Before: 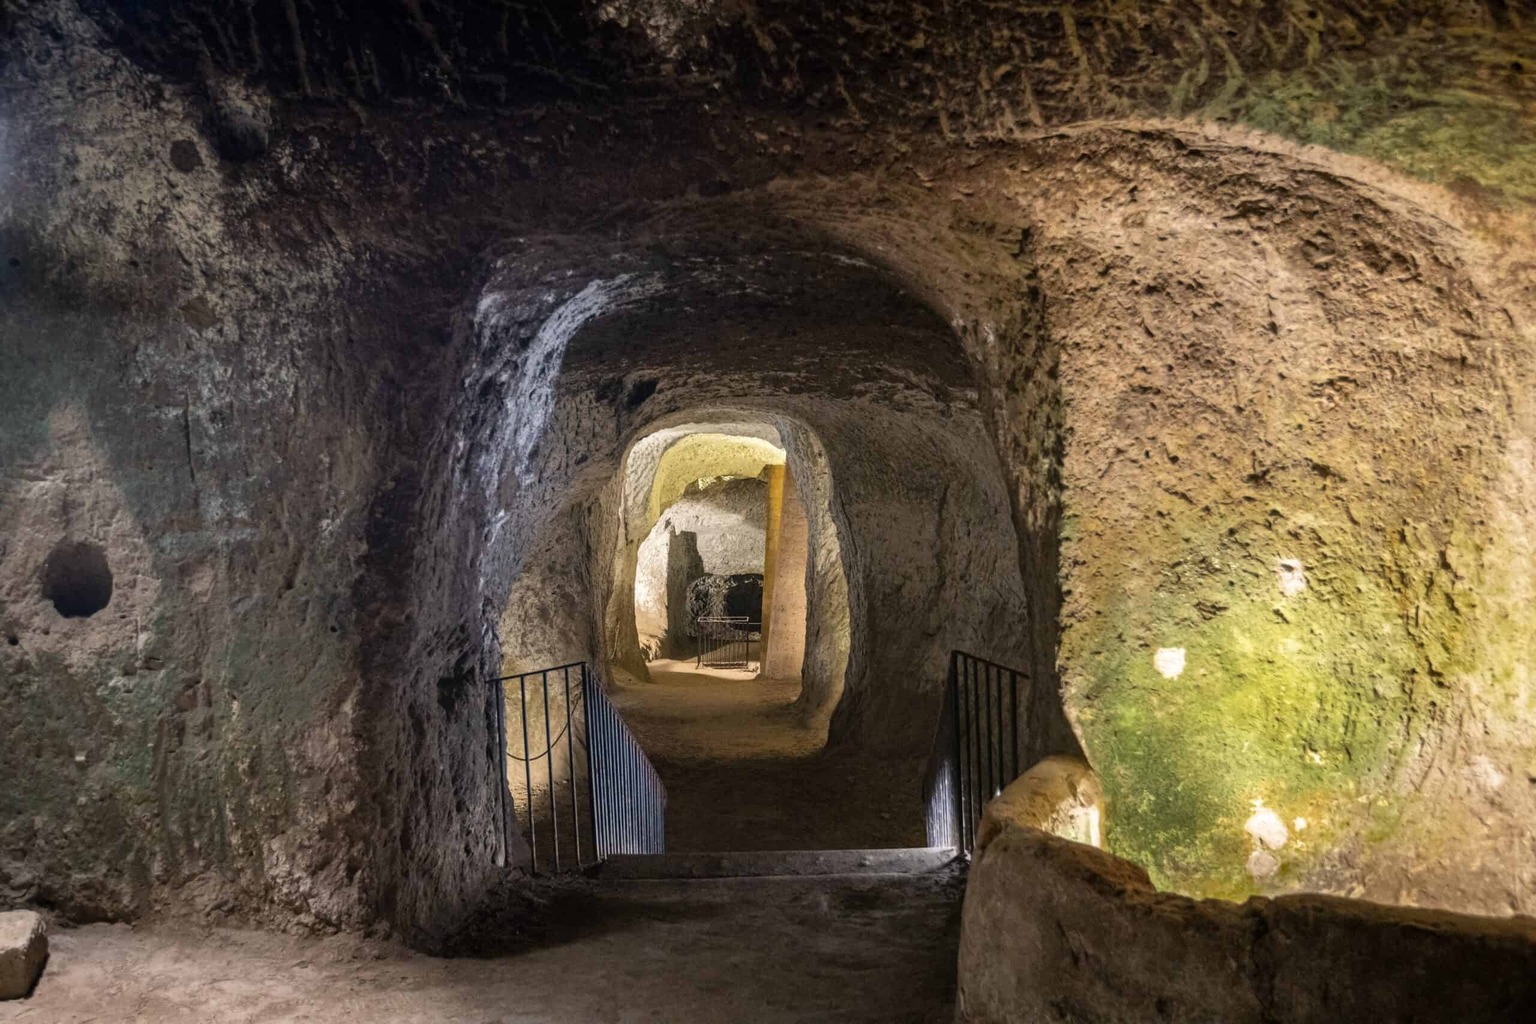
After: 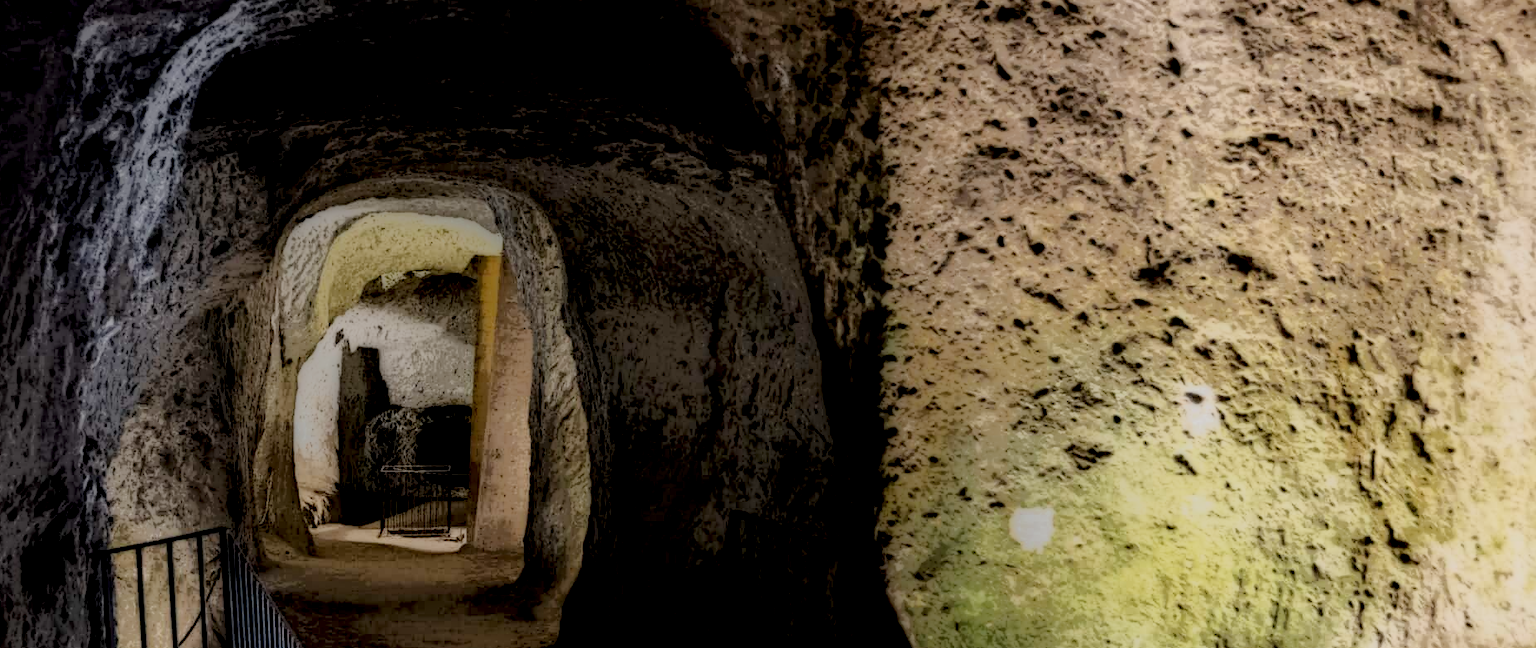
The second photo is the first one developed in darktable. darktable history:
local contrast: highlights 2%, shadows 236%, detail 164%, midtone range 0.005
color balance rgb: power › hue 316.02°, linear chroma grading › global chroma 14.975%, perceptual saturation grading › global saturation 0.544%, global vibrance -23.378%
contrast brightness saturation: contrast 0.099, saturation -0.282
exposure: exposure 0.604 EV, compensate highlight preservation false
crop and rotate: left 27.478%, top 27.343%, bottom 26.739%
filmic rgb: black relative exposure -7.65 EV, white relative exposure 4.56 EV, hardness 3.61
